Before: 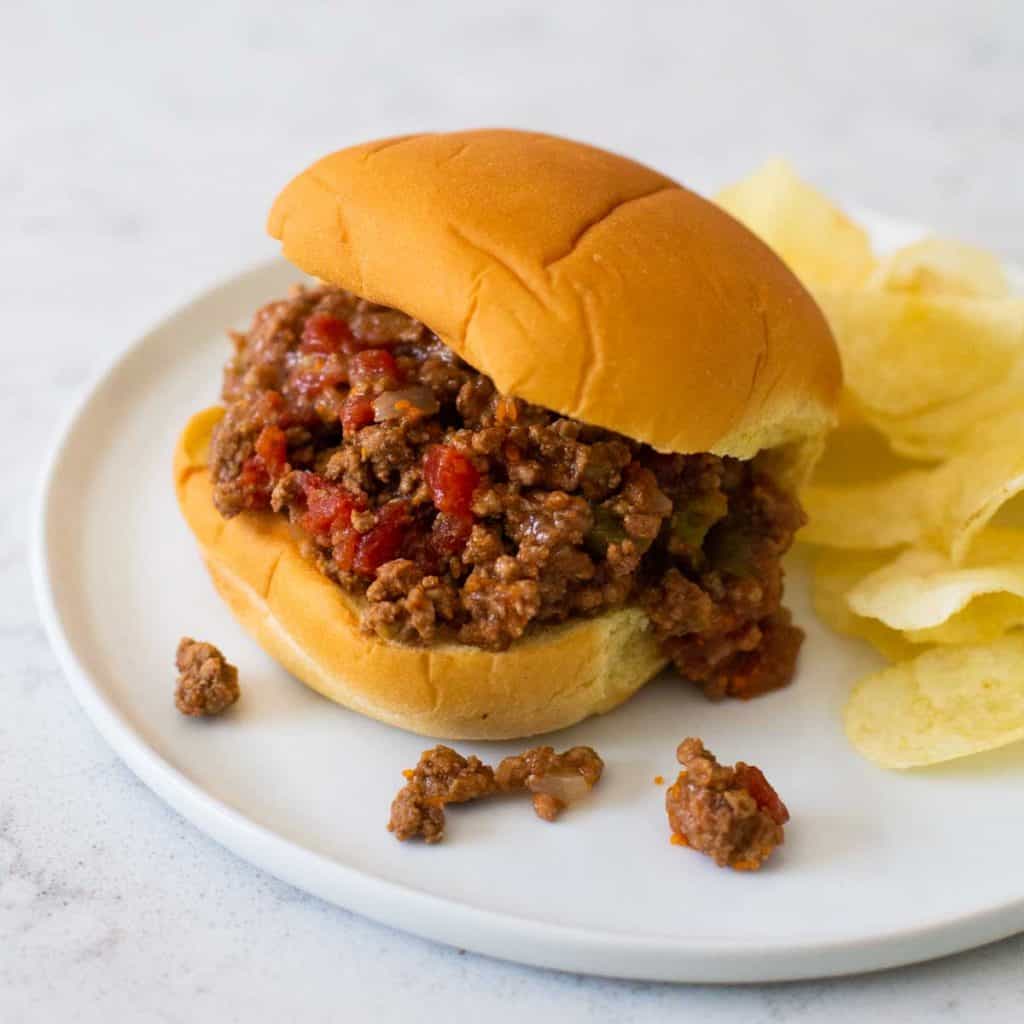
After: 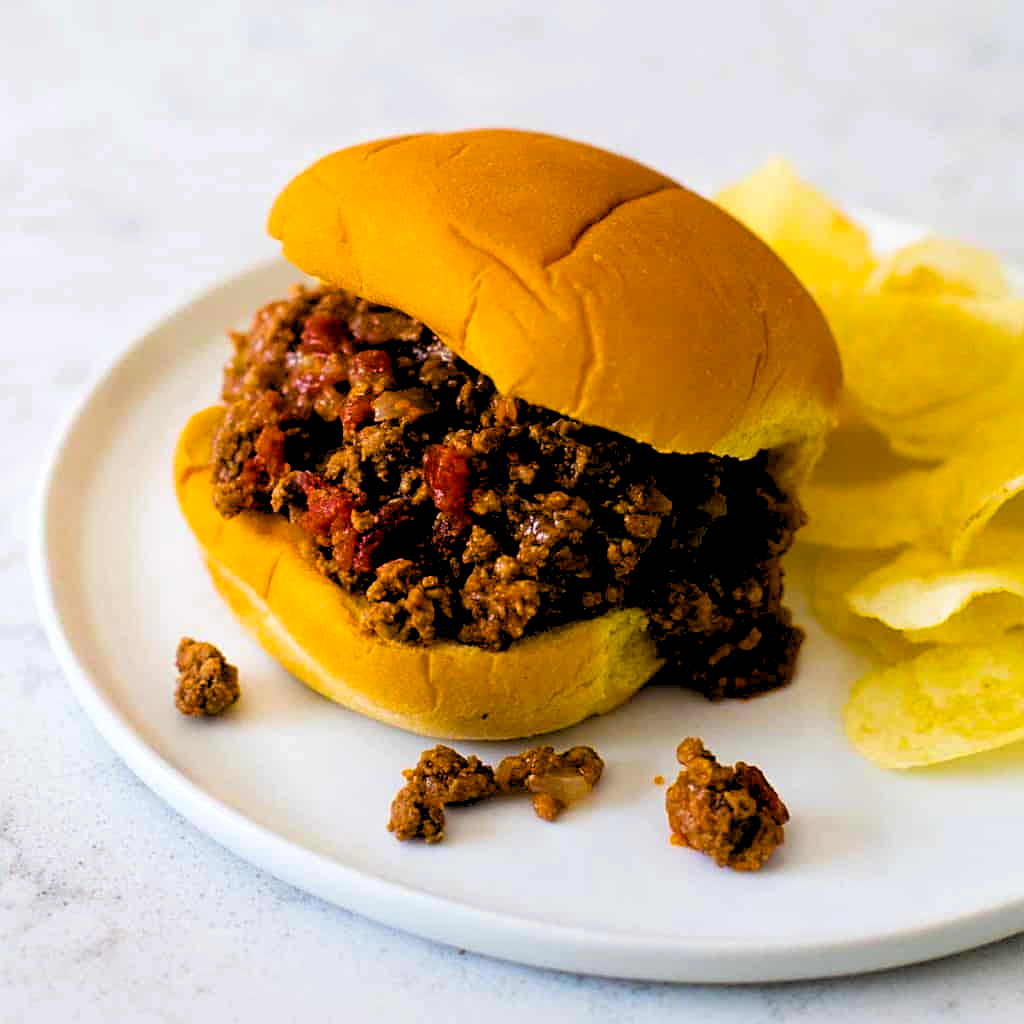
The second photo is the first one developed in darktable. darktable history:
rgb levels: levels [[0.034, 0.472, 0.904], [0, 0.5, 1], [0, 0.5, 1]]
sharpen: on, module defaults
color balance rgb: linear chroma grading › global chroma 15%, perceptual saturation grading › global saturation 30%
